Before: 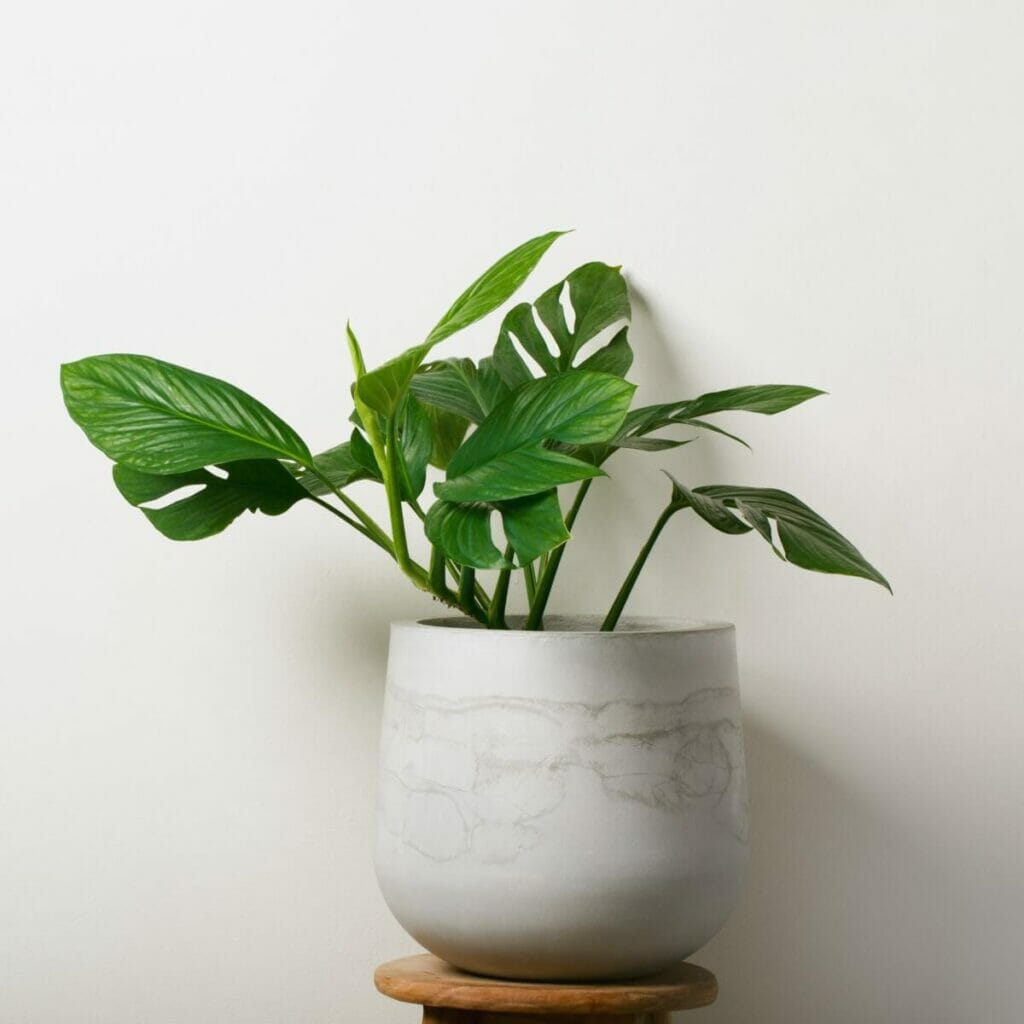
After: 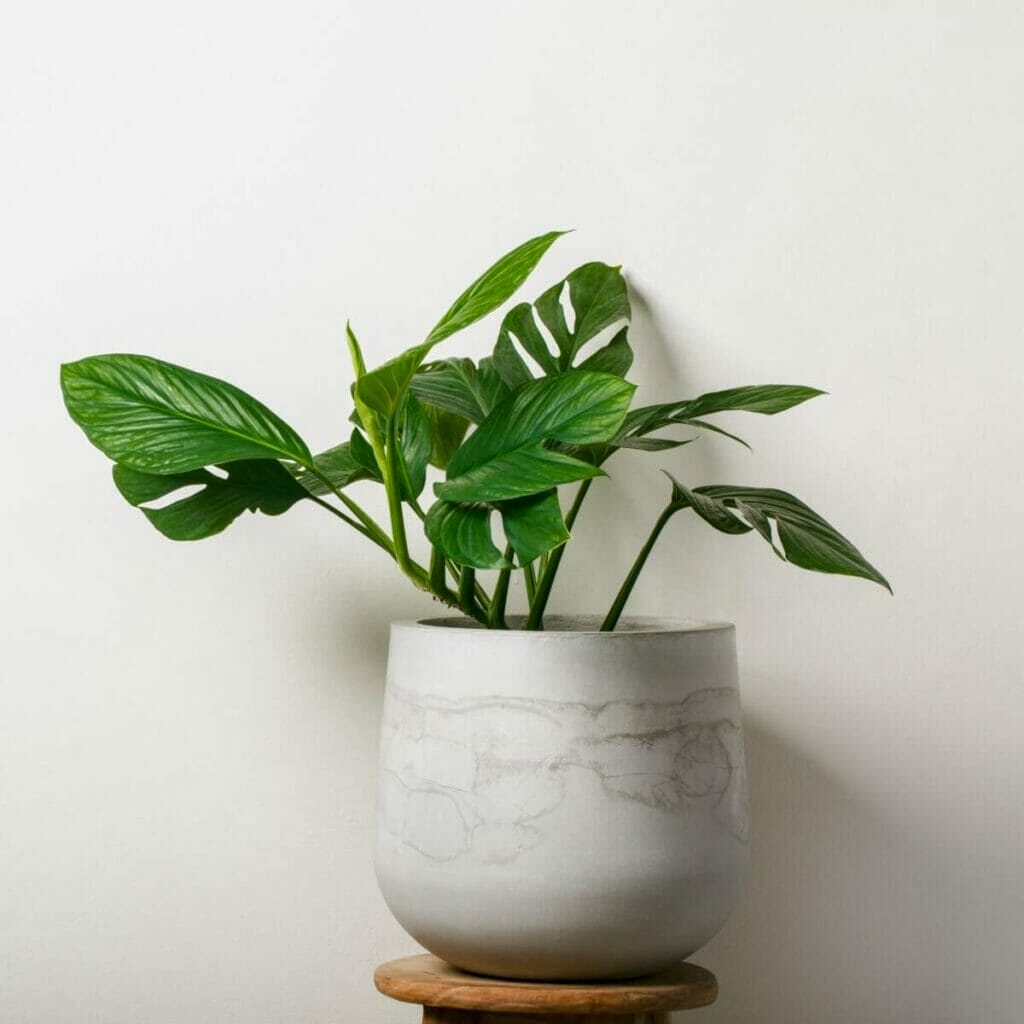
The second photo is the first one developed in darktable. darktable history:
local contrast: detail 130%
vibrance: vibrance 14%
